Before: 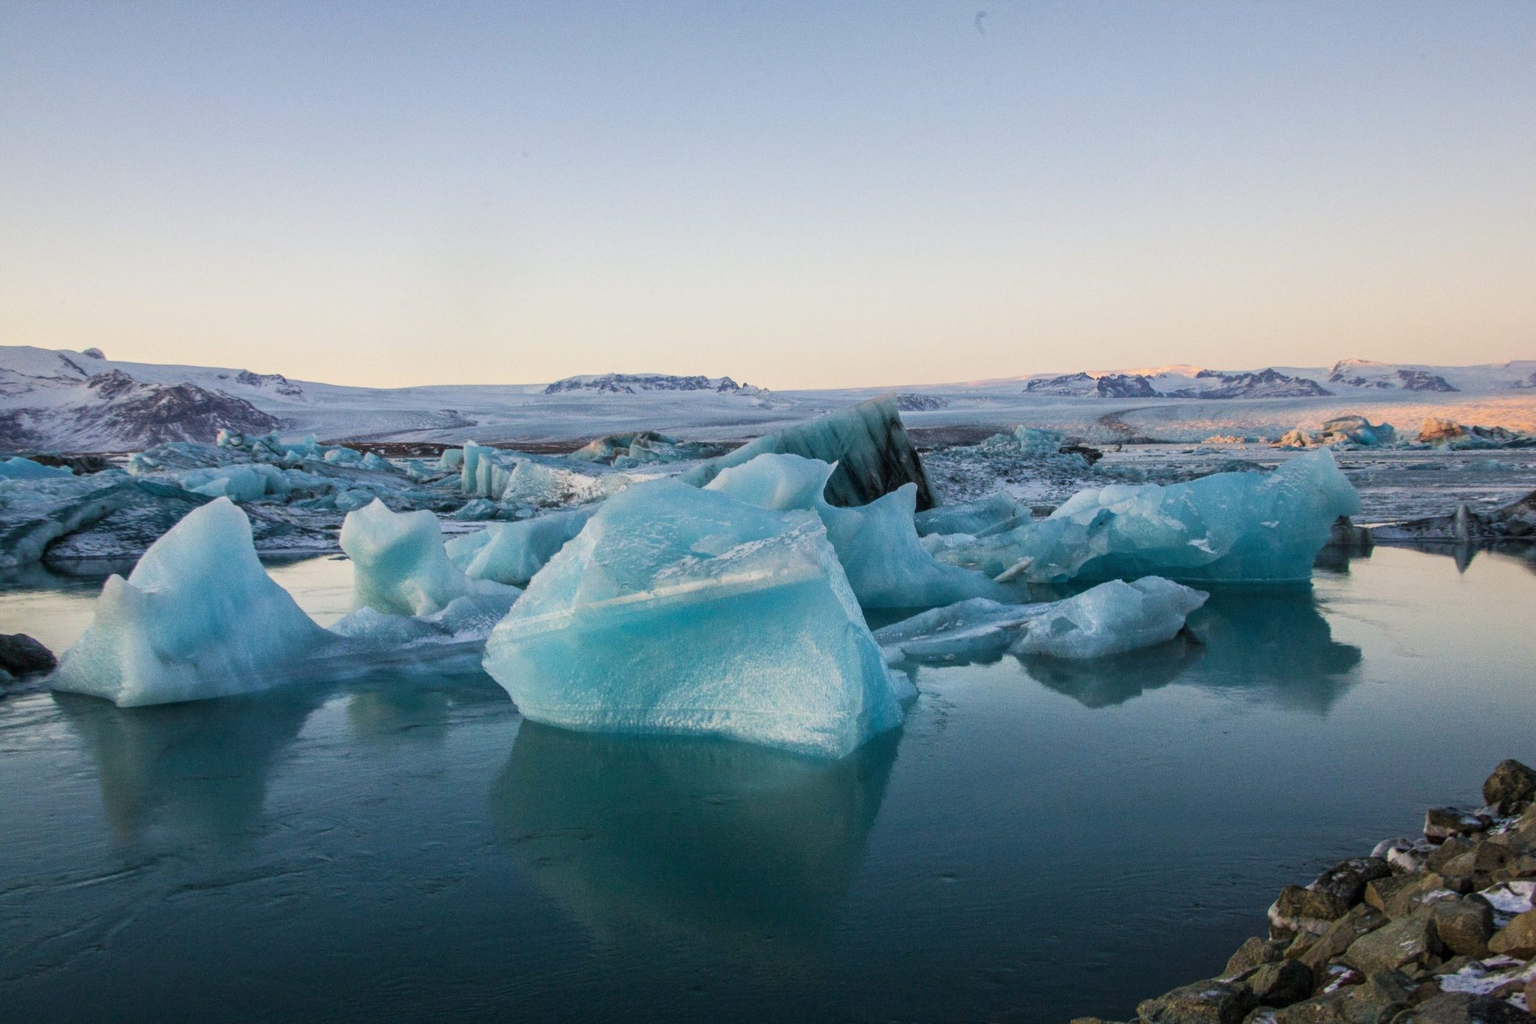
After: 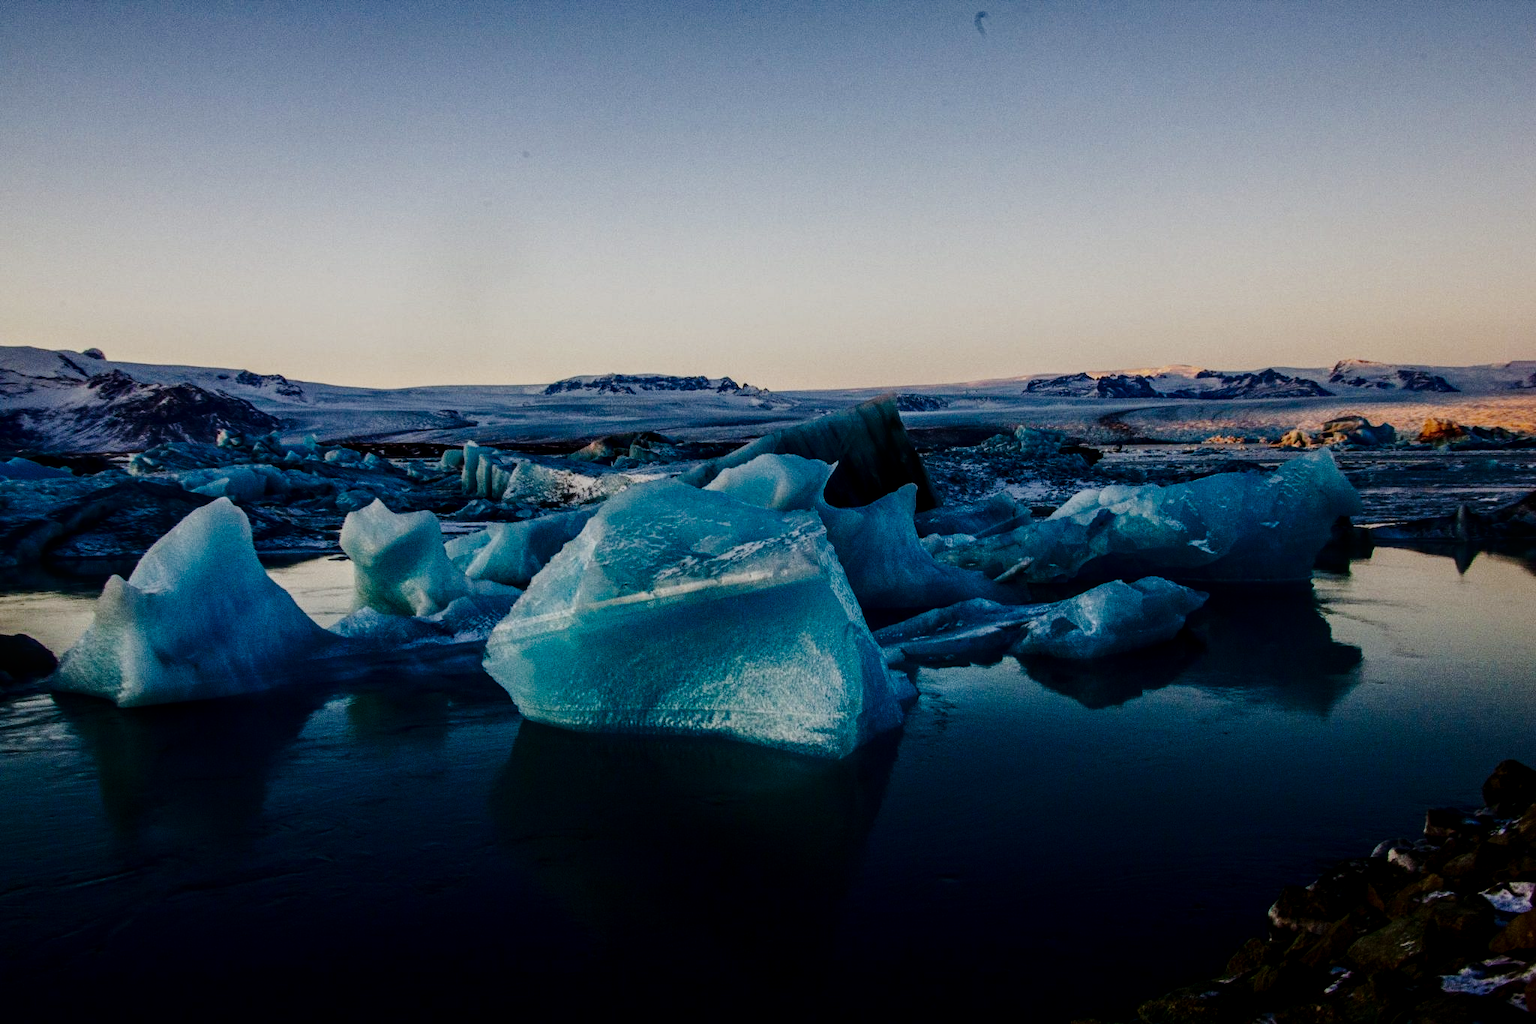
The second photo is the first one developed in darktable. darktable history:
tone curve: curves: ch0 [(0, 0) (0.049, 0.01) (0.154, 0.081) (0.491, 0.519) (0.748, 0.765) (1, 0.919)]; ch1 [(0, 0) (0.172, 0.123) (0.317, 0.272) (0.391, 0.424) (0.499, 0.497) (0.531, 0.541) (0.615, 0.608) (0.741, 0.783) (1, 1)]; ch2 [(0, 0) (0.411, 0.424) (0.483, 0.478) (0.546, 0.532) (0.652, 0.633) (1, 1)], preserve colors none
local contrast: on, module defaults
contrast brightness saturation: contrast 0.086, brightness -0.604, saturation 0.172
